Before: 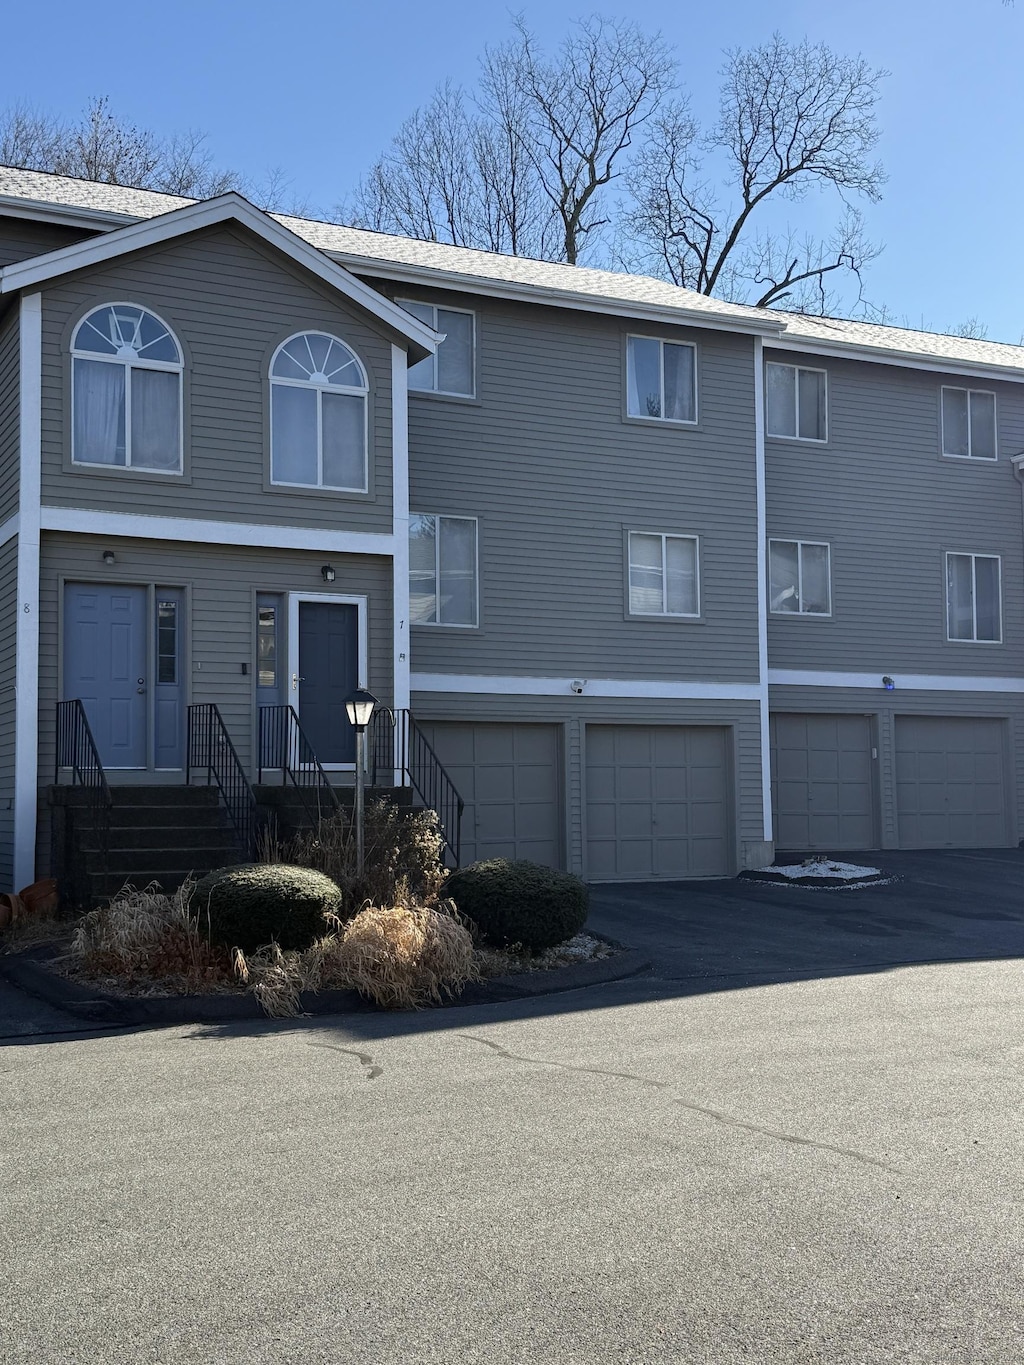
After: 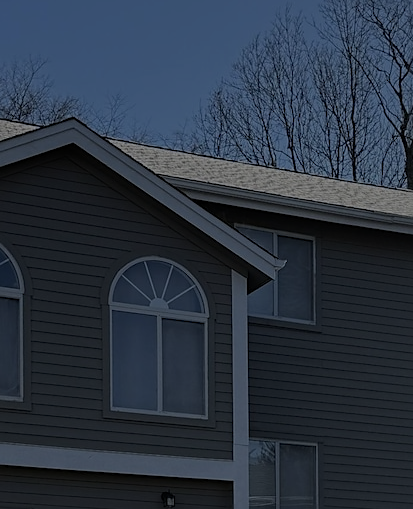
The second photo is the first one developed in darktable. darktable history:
exposure: exposure -2.434 EV, compensate highlight preservation false
sharpen: radius 1.906, amount 0.409, threshold 1.407
crop: left 15.719%, top 5.456%, right 43.918%, bottom 57.185%
tone equalizer: -8 EV -0.436 EV, -7 EV -0.41 EV, -6 EV -0.318 EV, -5 EV -0.229 EV, -3 EV 0.233 EV, -2 EV 0.313 EV, -1 EV 0.41 EV, +0 EV 0.435 EV
